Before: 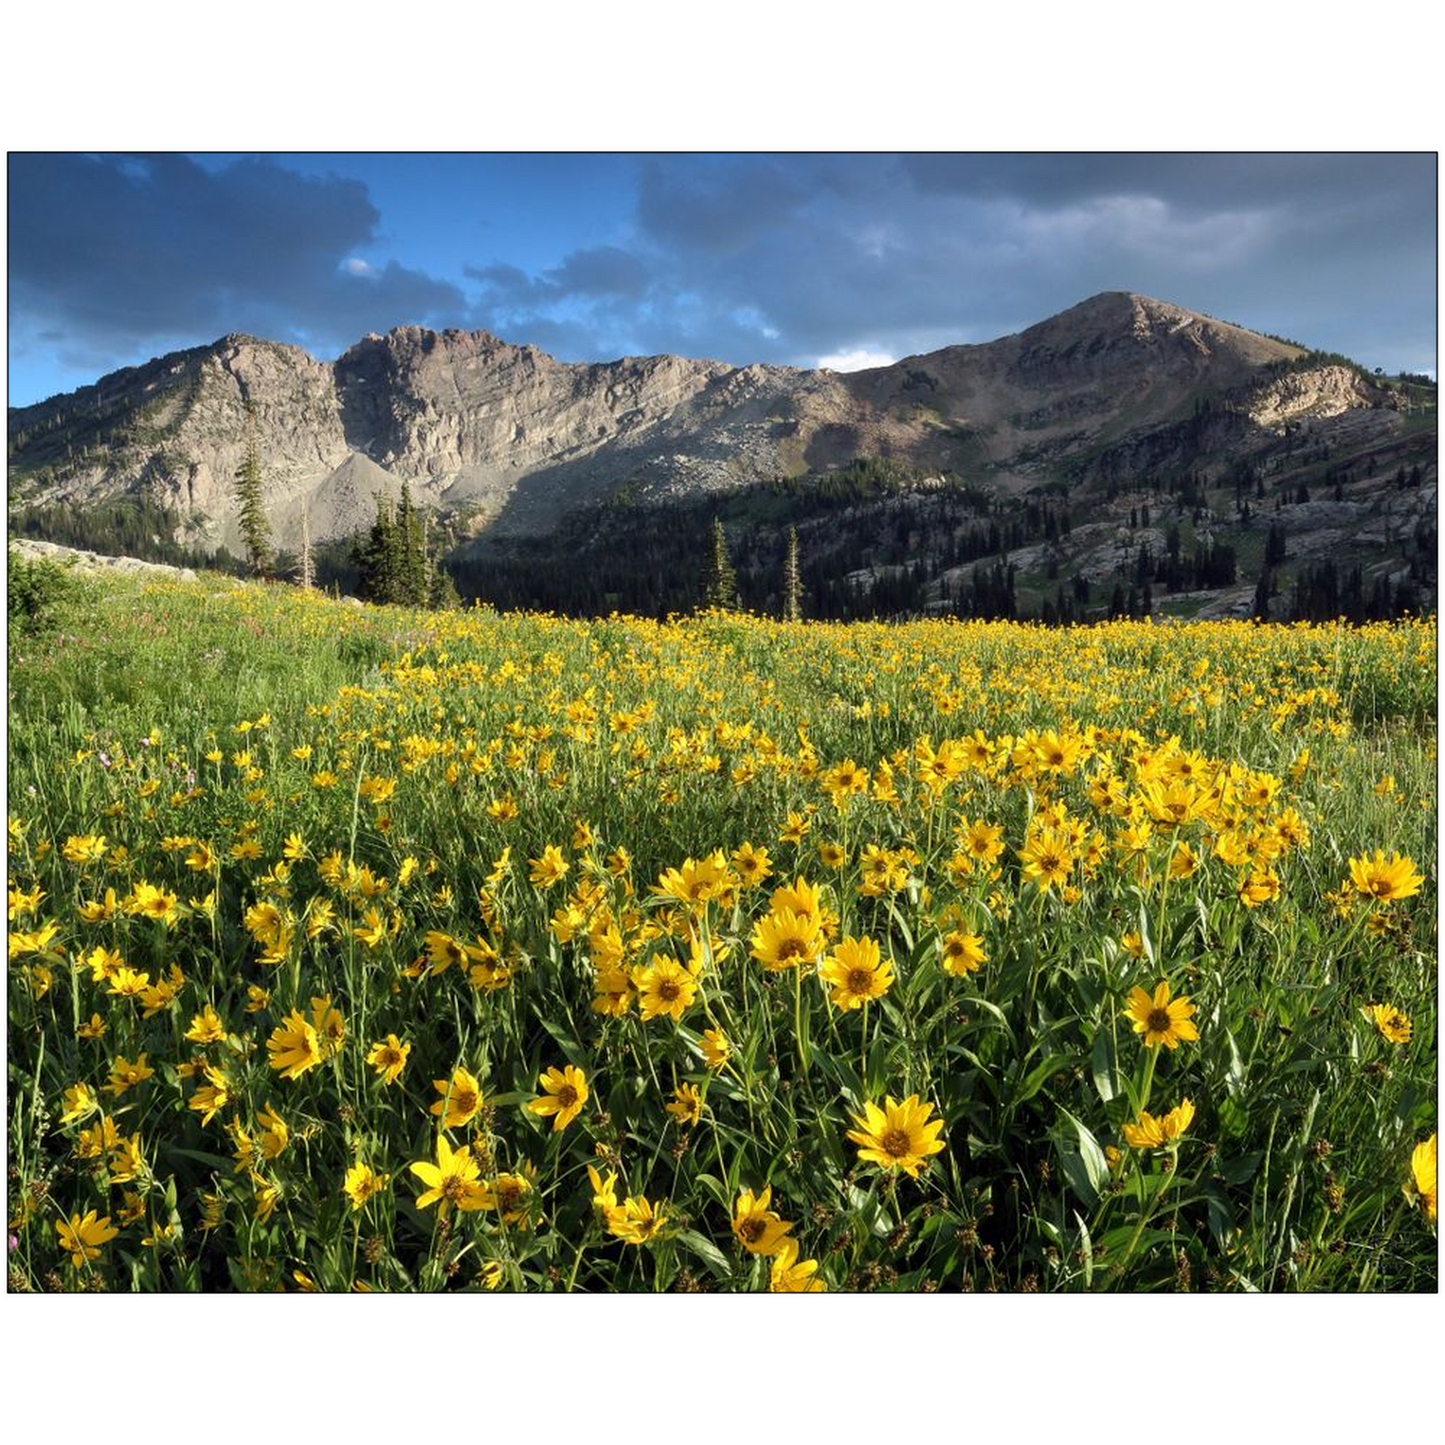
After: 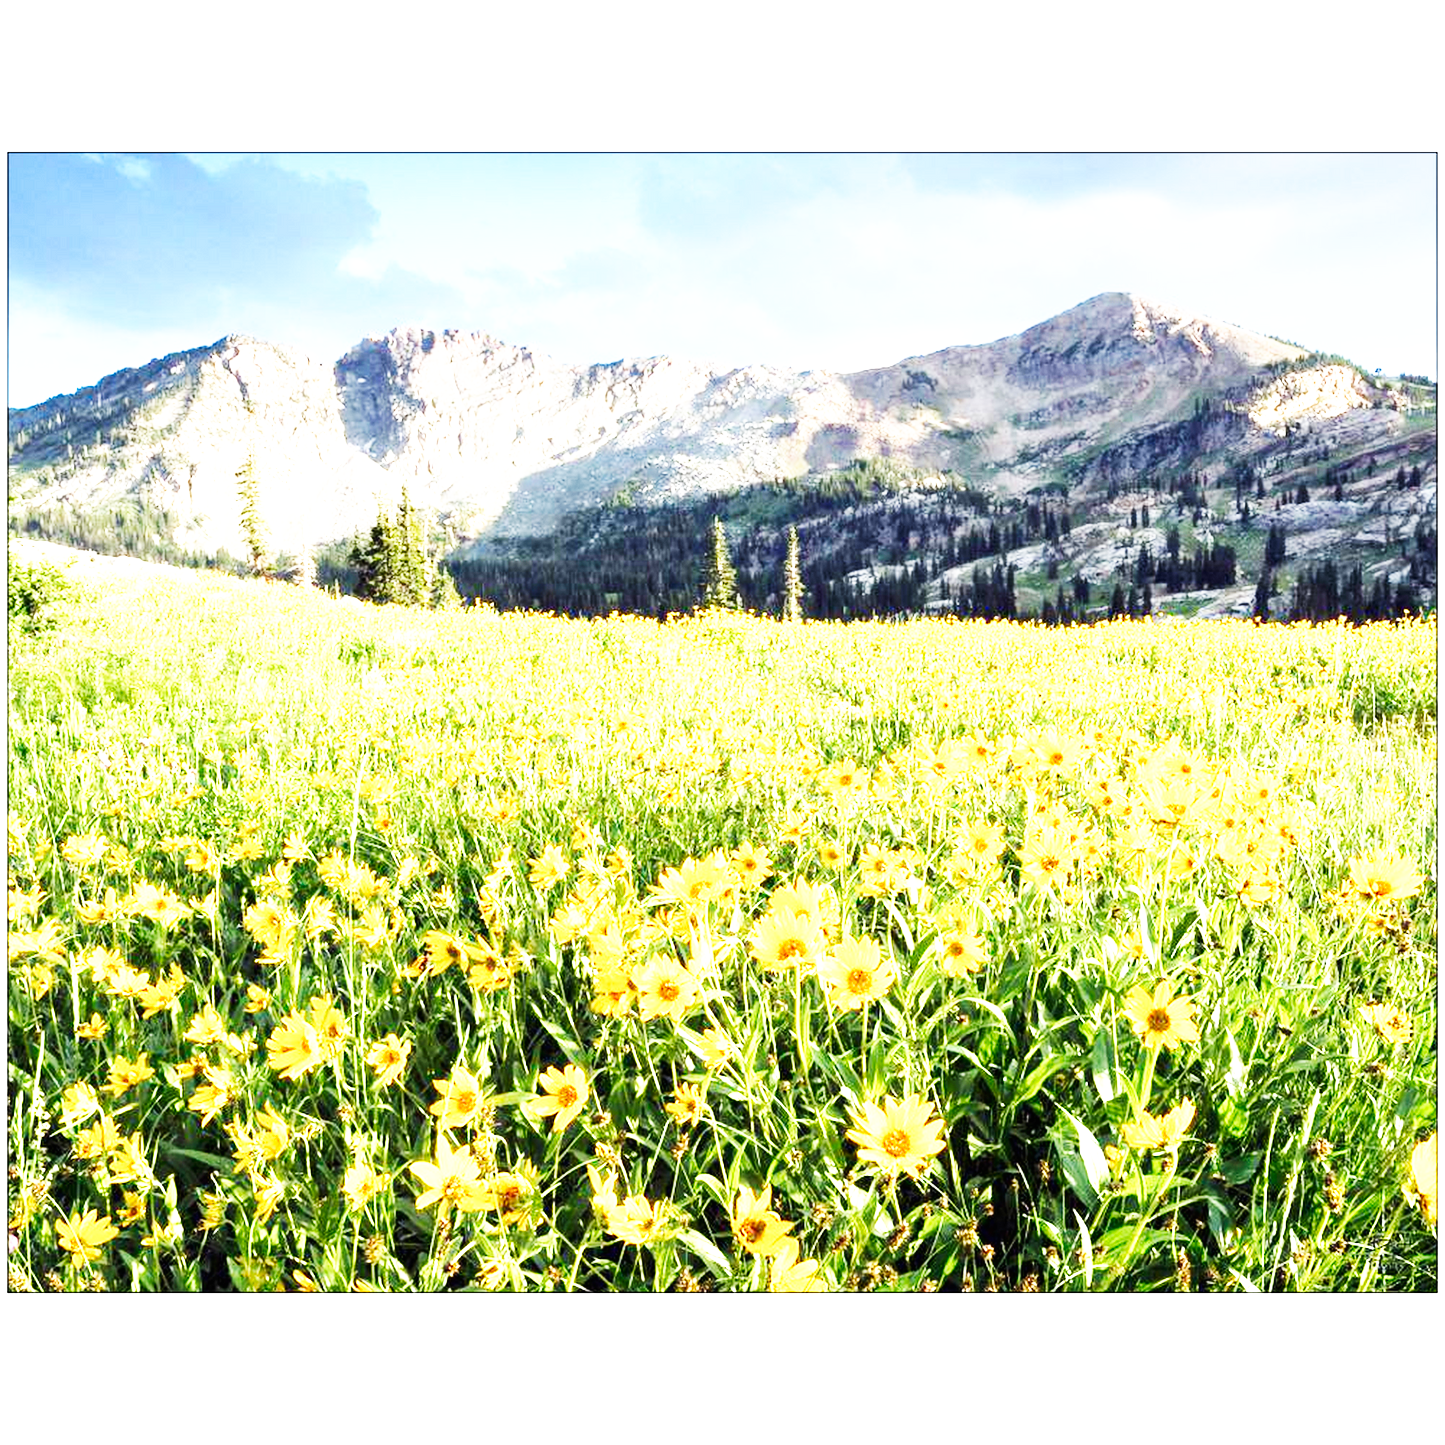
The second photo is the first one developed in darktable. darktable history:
exposure: black level correction 0, exposure 1.741 EV, compensate exposure bias true, compensate highlight preservation false
base curve: curves: ch0 [(0, 0) (0.007, 0.004) (0.027, 0.03) (0.046, 0.07) (0.207, 0.54) (0.442, 0.872) (0.673, 0.972) (1, 1)], preserve colors none
